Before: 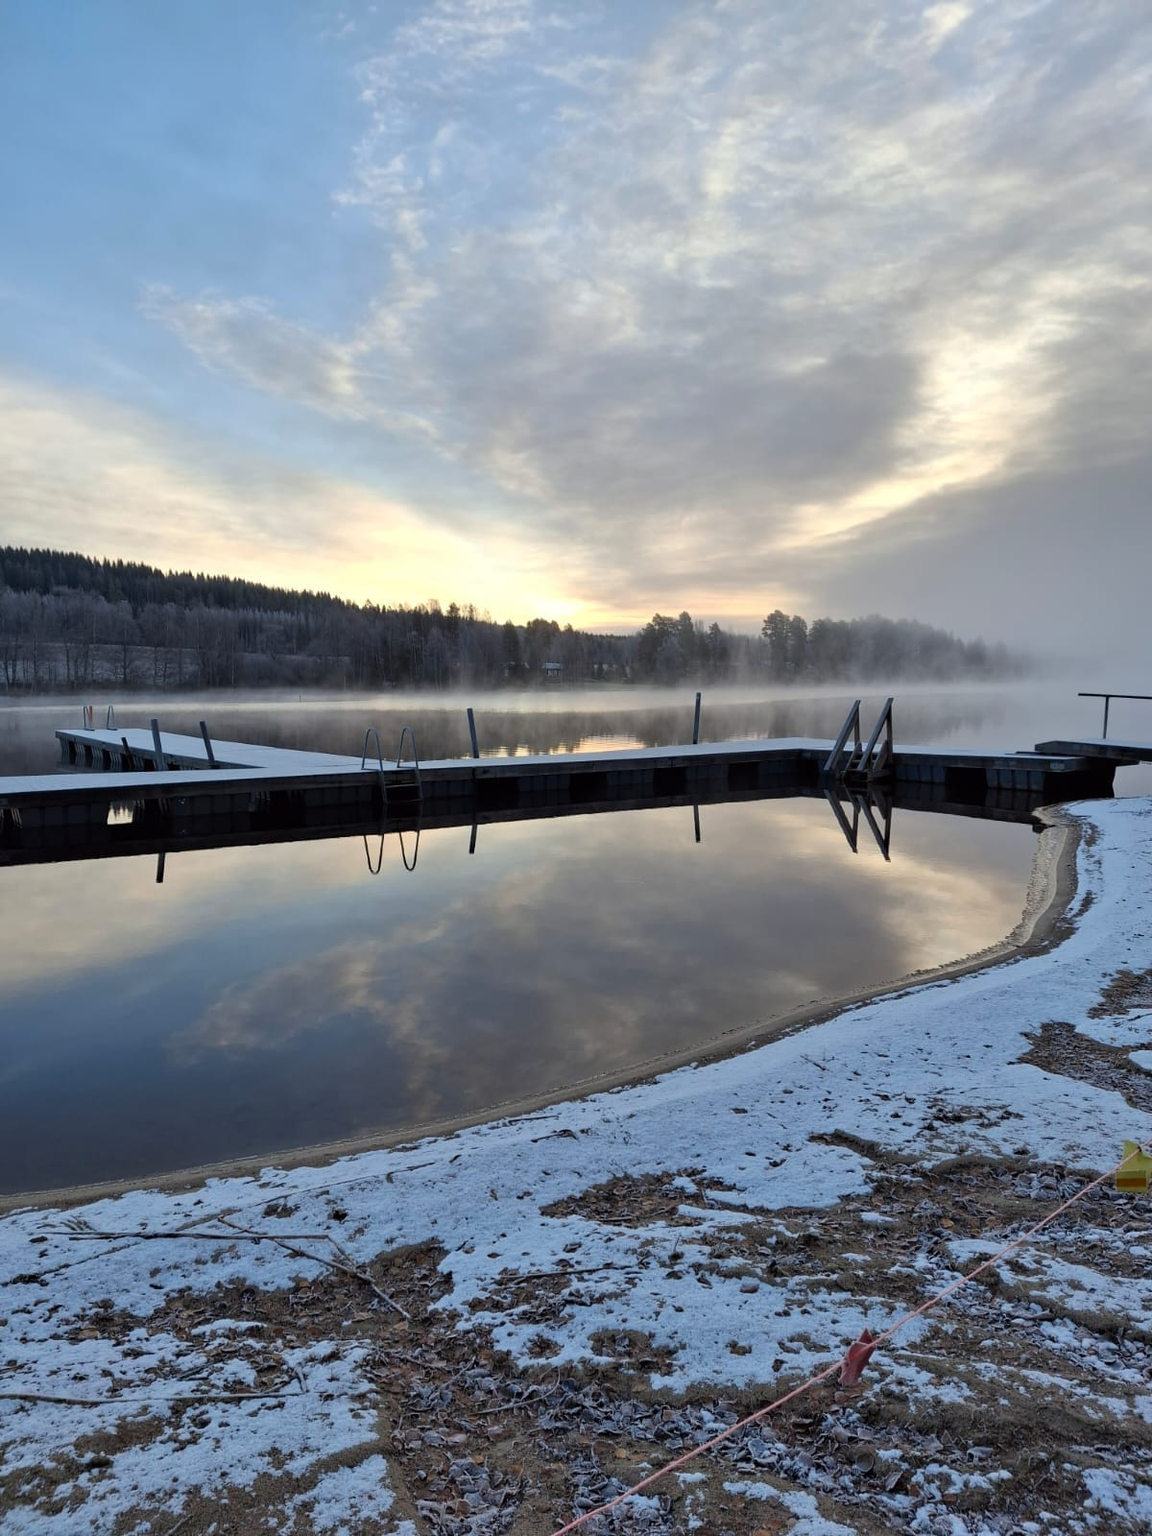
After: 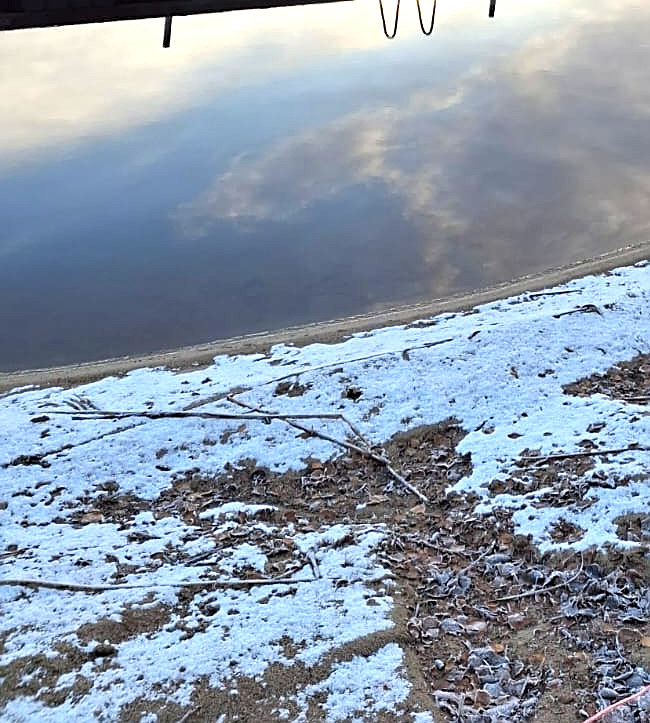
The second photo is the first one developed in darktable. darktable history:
crop and rotate: top 54.545%, right 45.786%, bottom 0.205%
sharpen: on, module defaults
exposure: black level correction 0, exposure 1.193 EV, compensate highlight preservation false
